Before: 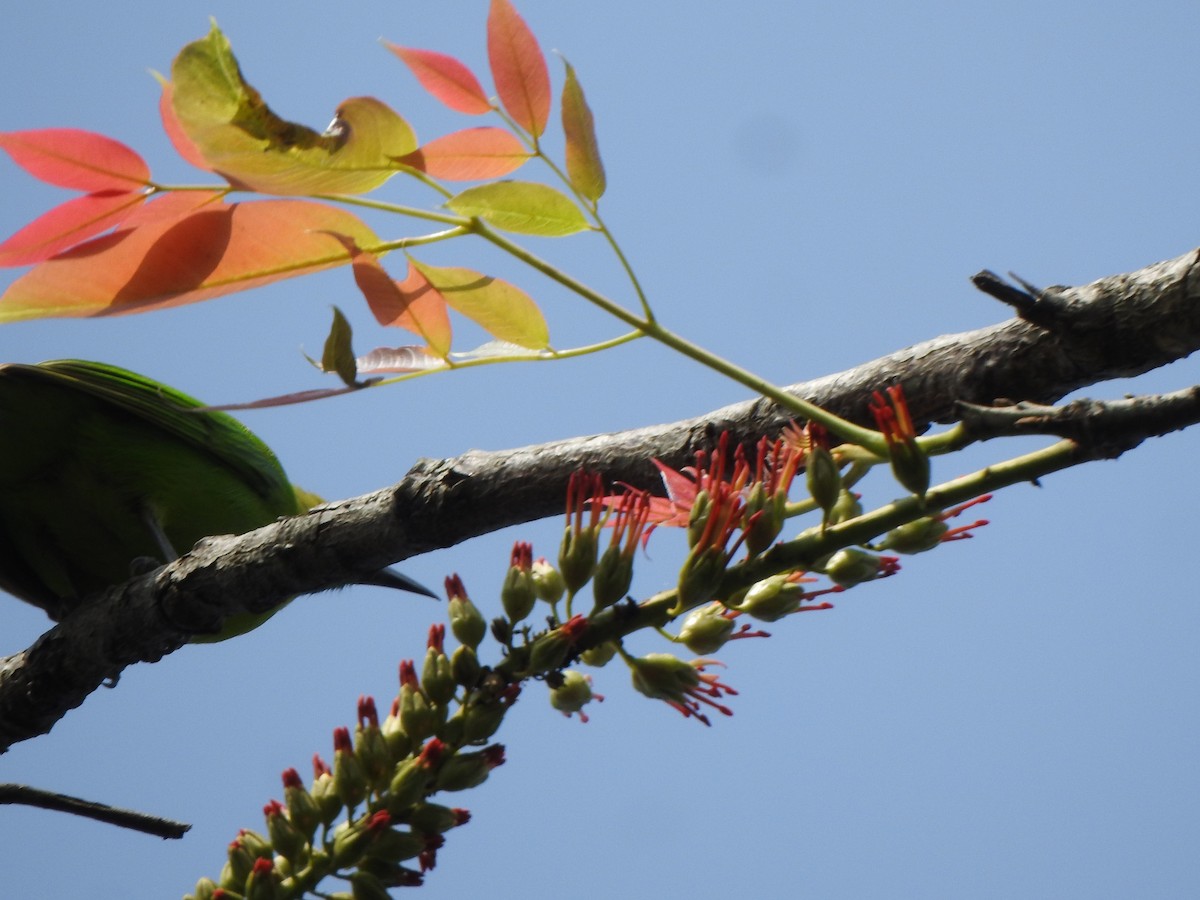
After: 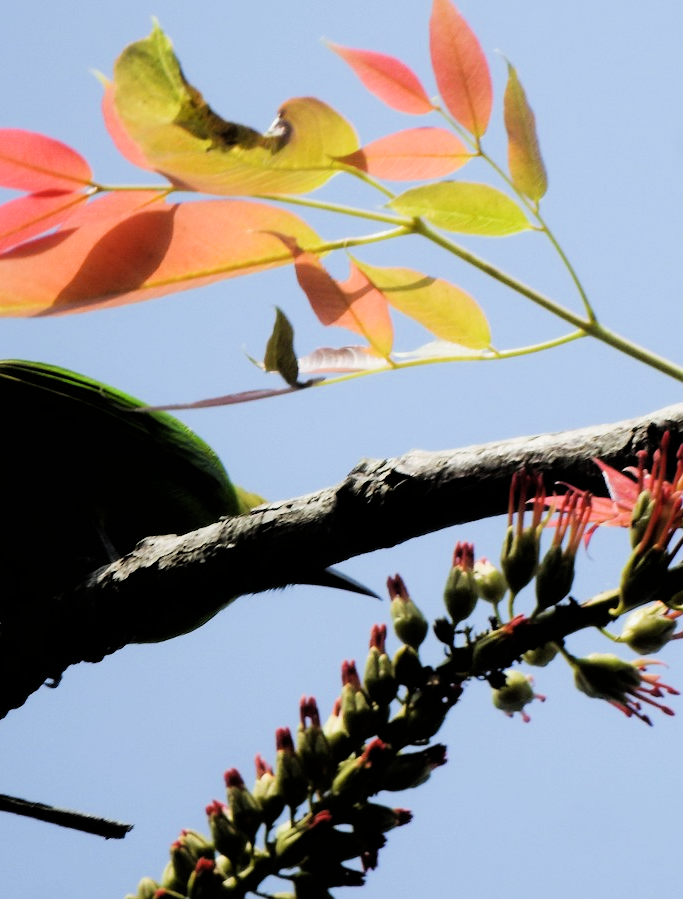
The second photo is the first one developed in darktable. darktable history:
tone equalizer: -8 EV -0.739 EV, -7 EV -0.667 EV, -6 EV -0.608 EV, -5 EV -0.397 EV, -3 EV 0.376 EV, -2 EV 0.6 EV, -1 EV 0.699 EV, +0 EV 0.741 EV
filmic rgb: black relative exposure -5.03 EV, white relative exposure 3.98 EV, hardness 2.88, contrast 1.299, highlights saturation mix -8.69%, iterations of high-quality reconstruction 0
crop: left 4.87%, right 38.196%
